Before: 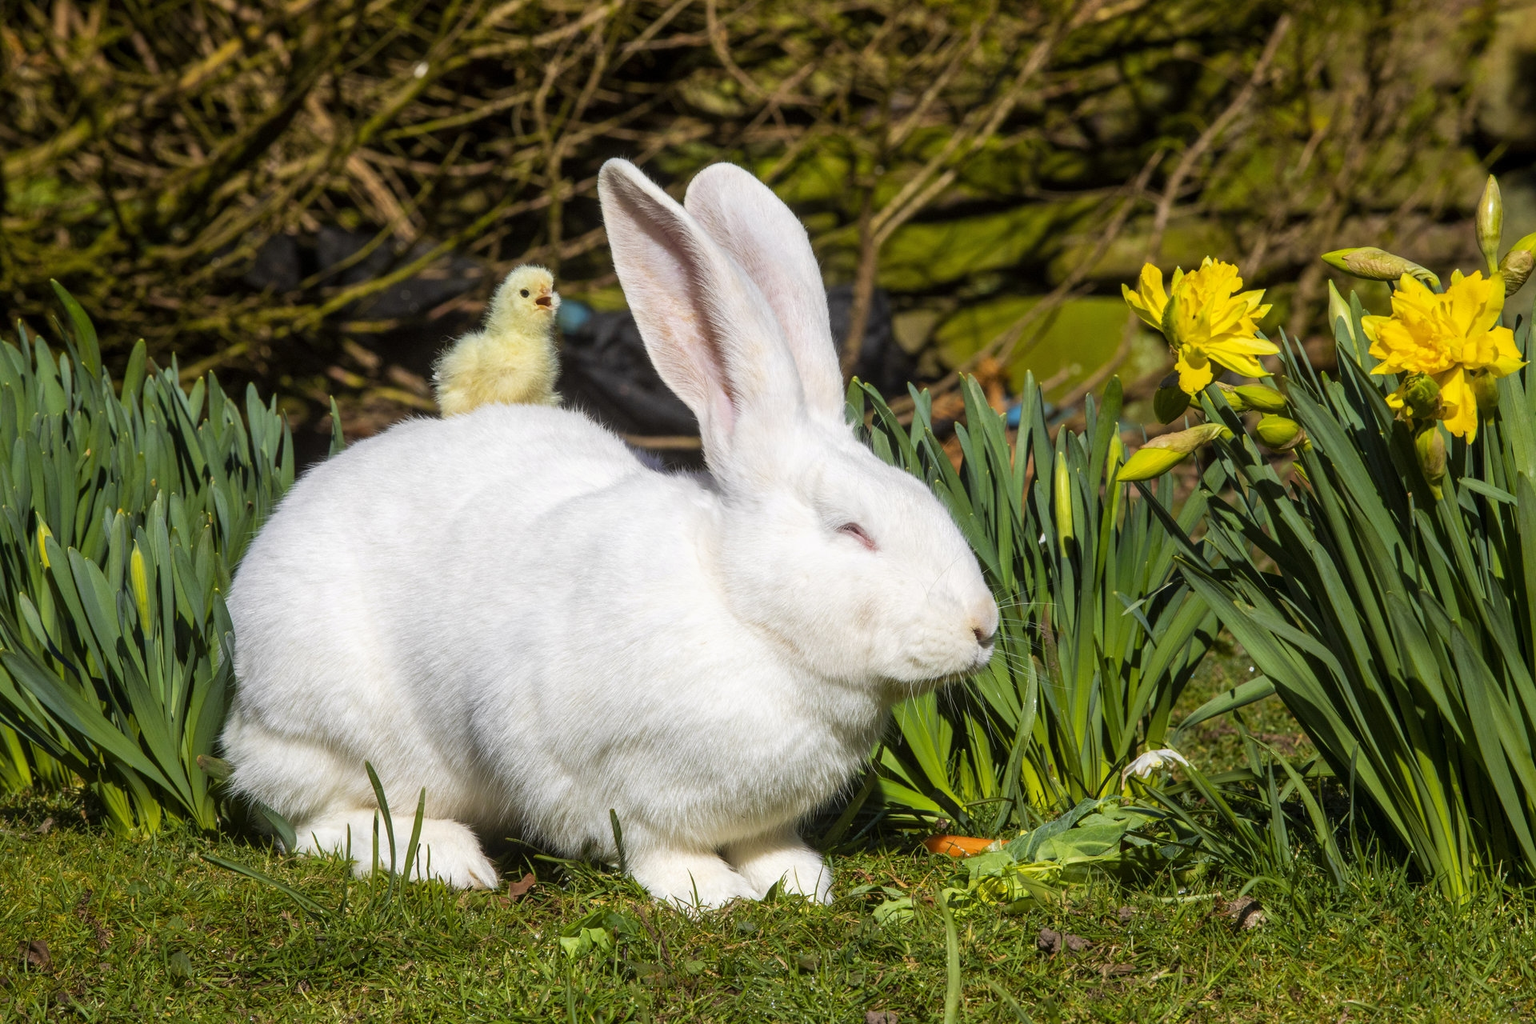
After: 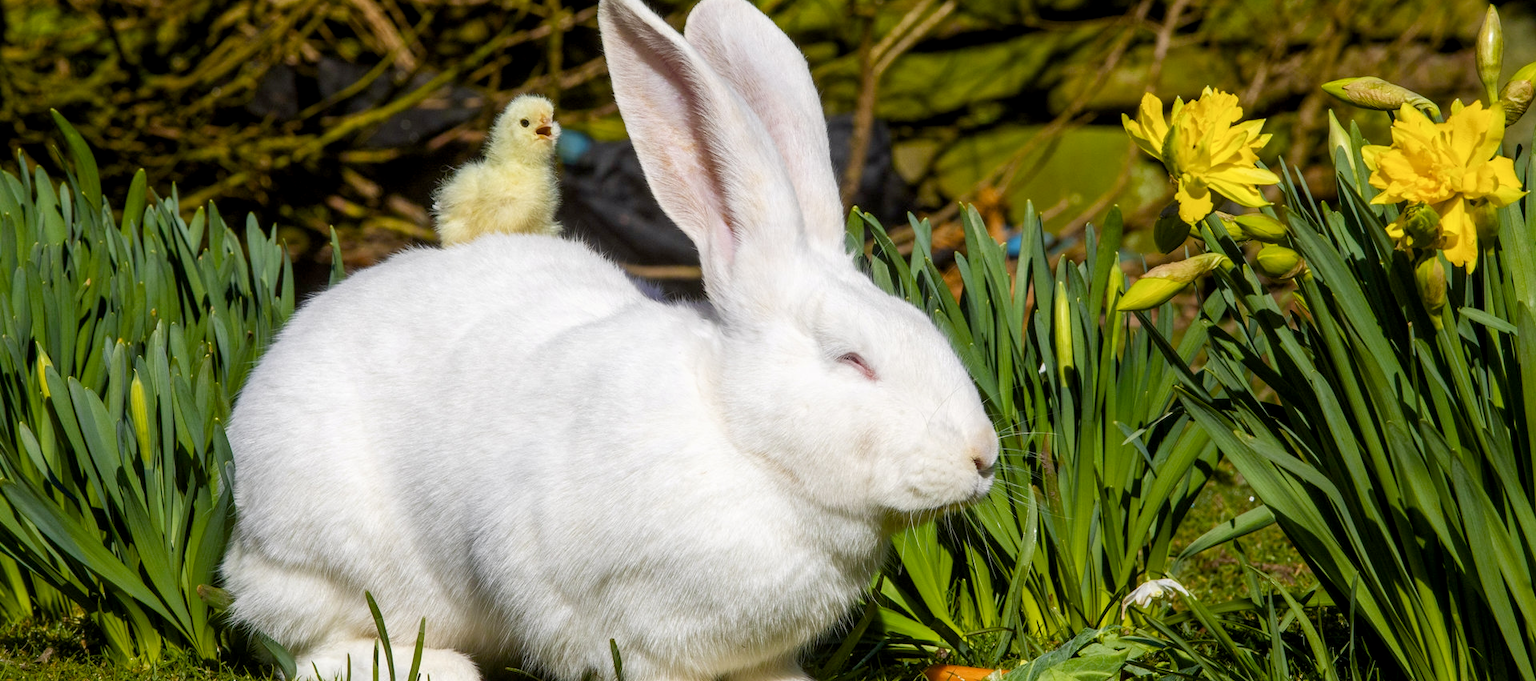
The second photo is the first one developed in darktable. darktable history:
crop: top 16.667%, bottom 16.695%
color balance rgb: shadows lift › chroma 1.002%, shadows lift › hue 240.96°, perceptual saturation grading › global saturation 20%, perceptual saturation grading › highlights -25.115%, perceptual saturation grading › shadows 25.002%
exposure: black level correction 0.004, exposure 0.017 EV, compensate highlight preservation false
